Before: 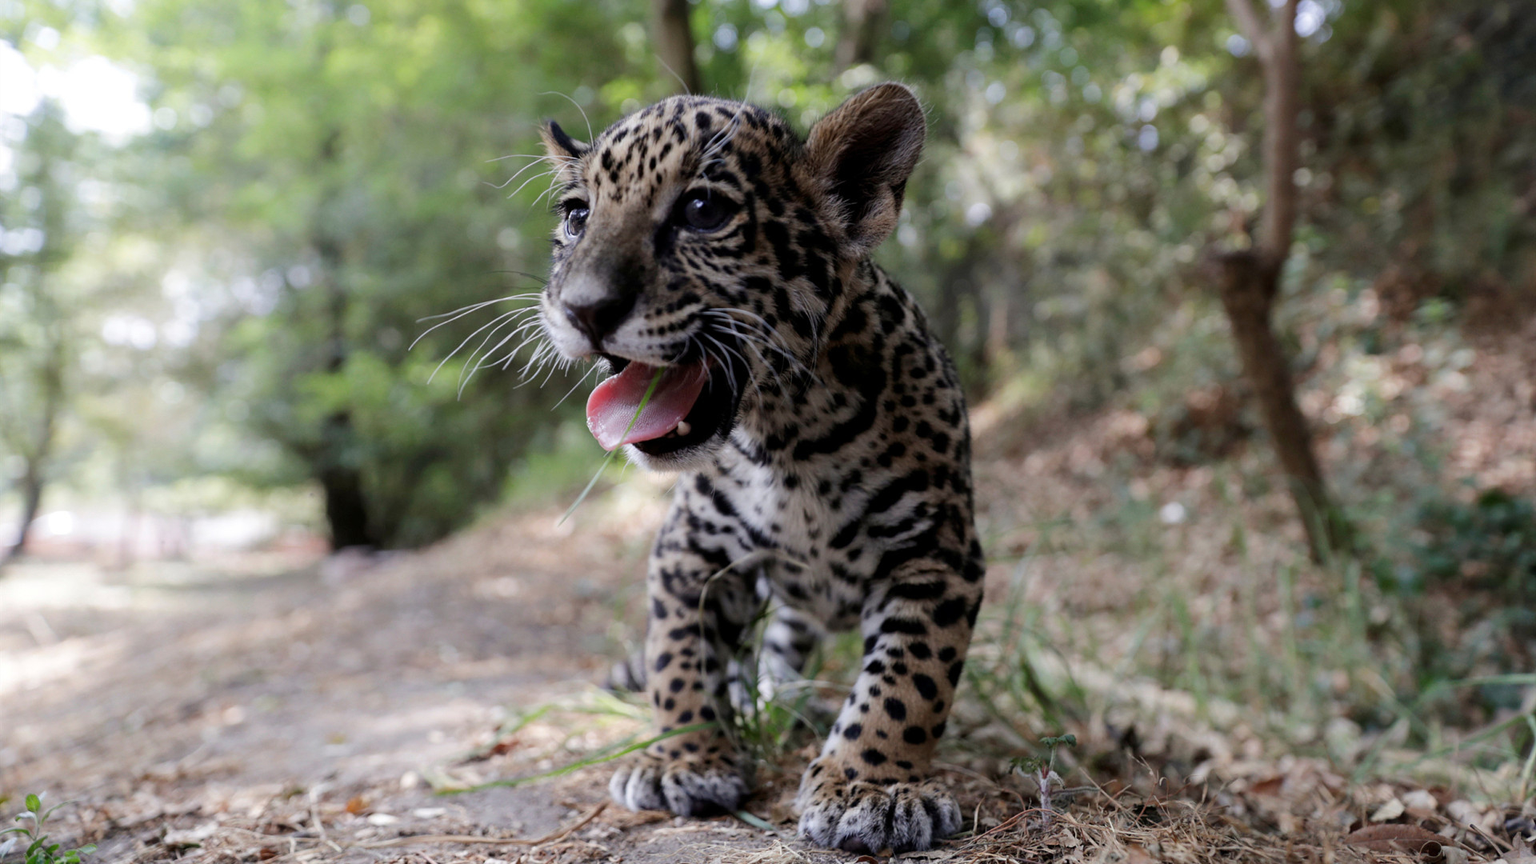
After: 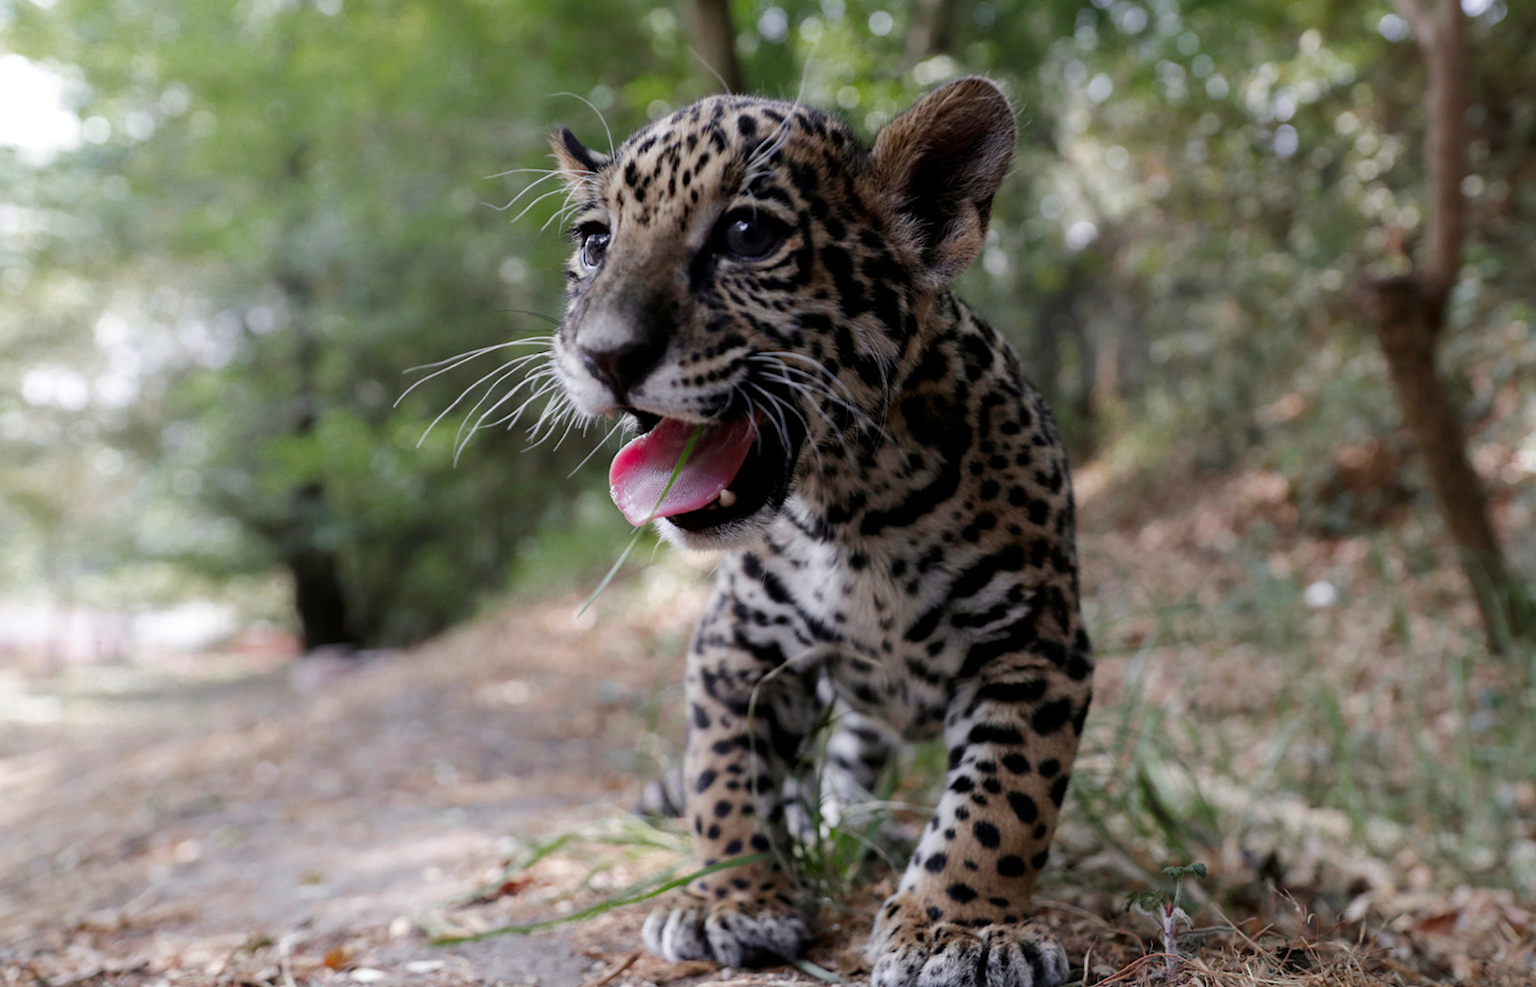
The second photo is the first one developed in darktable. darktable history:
color zones: curves: ch0 [(0, 0.48) (0.209, 0.398) (0.305, 0.332) (0.429, 0.493) (0.571, 0.5) (0.714, 0.5) (0.857, 0.5) (1, 0.48)]; ch1 [(0, 0.633) (0.143, 0.586) (0.286, 0.489) (0.429, 0.448) (0.571, 0.31) (0.714, 0.335) (0.857, 0.492) (1, 0.633)]; ch2 [(0, 0.448) (0.143, 0.498) (0.286, 0.5) (0.429, 0.5) (0.571, 0.5) (0.714, 0.5) (0.857, 0.5) (1, 0.448)]
crop and rotate: angle 0.624°, left 4.524%, top 1.201%, right 11.19%, bottom 2.448%
